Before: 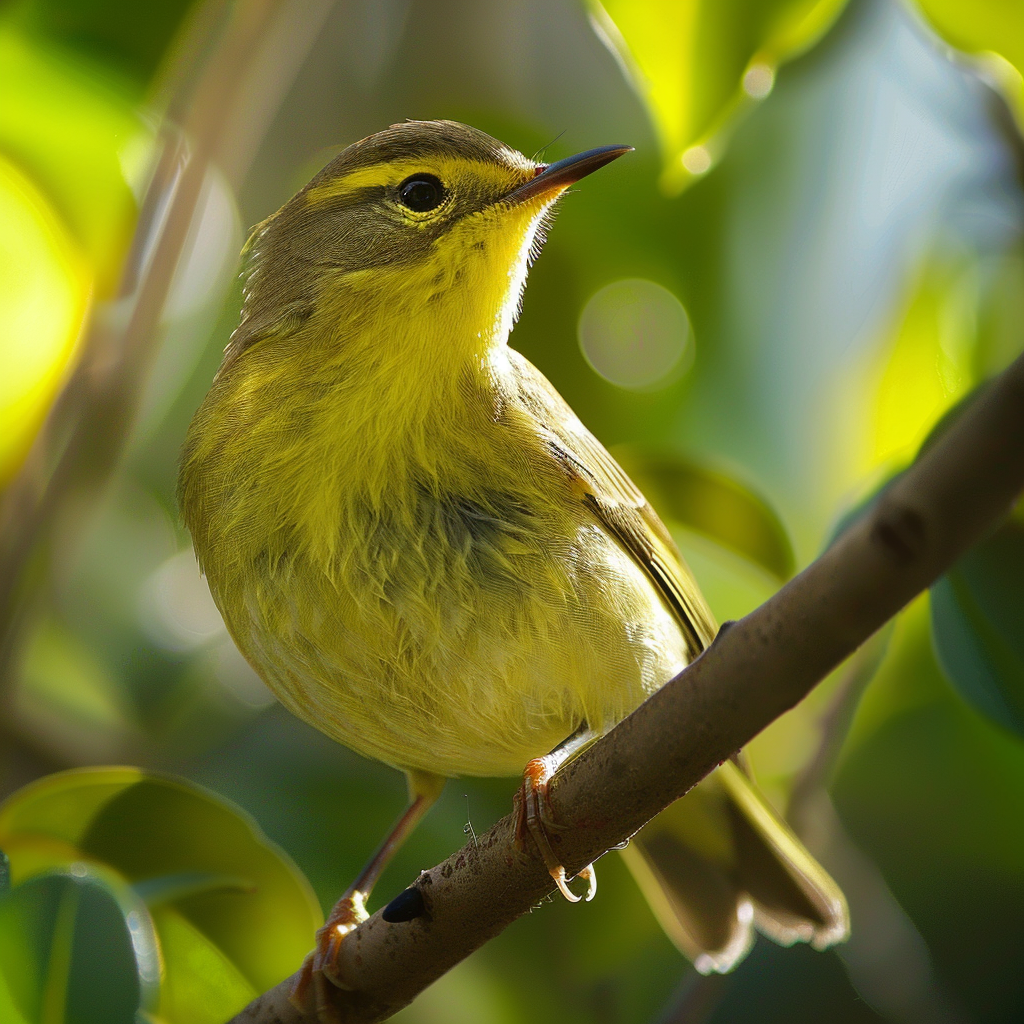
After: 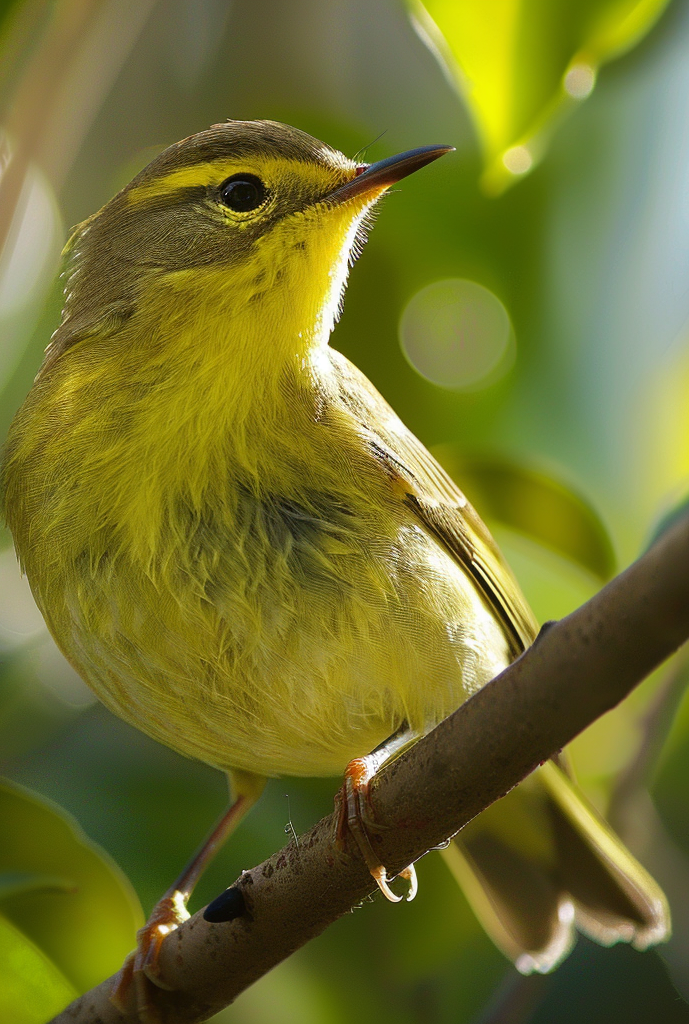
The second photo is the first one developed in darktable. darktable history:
crop and rotate: left 17.56%, right 15.112%
